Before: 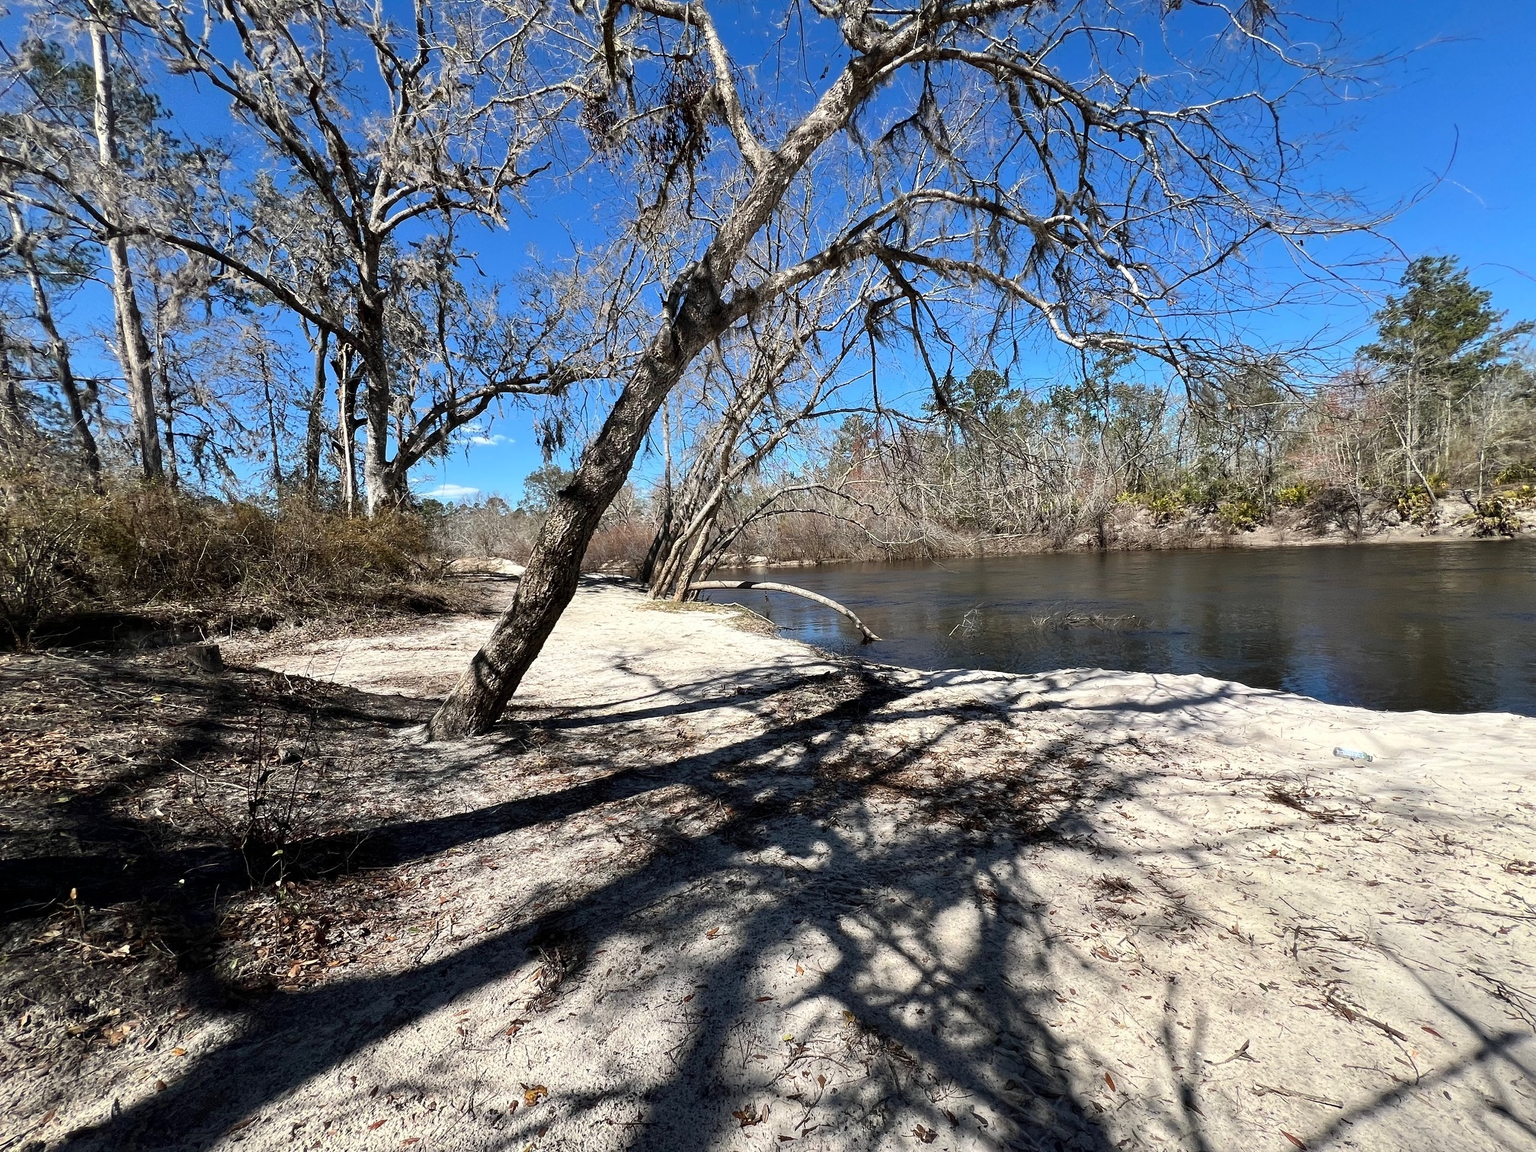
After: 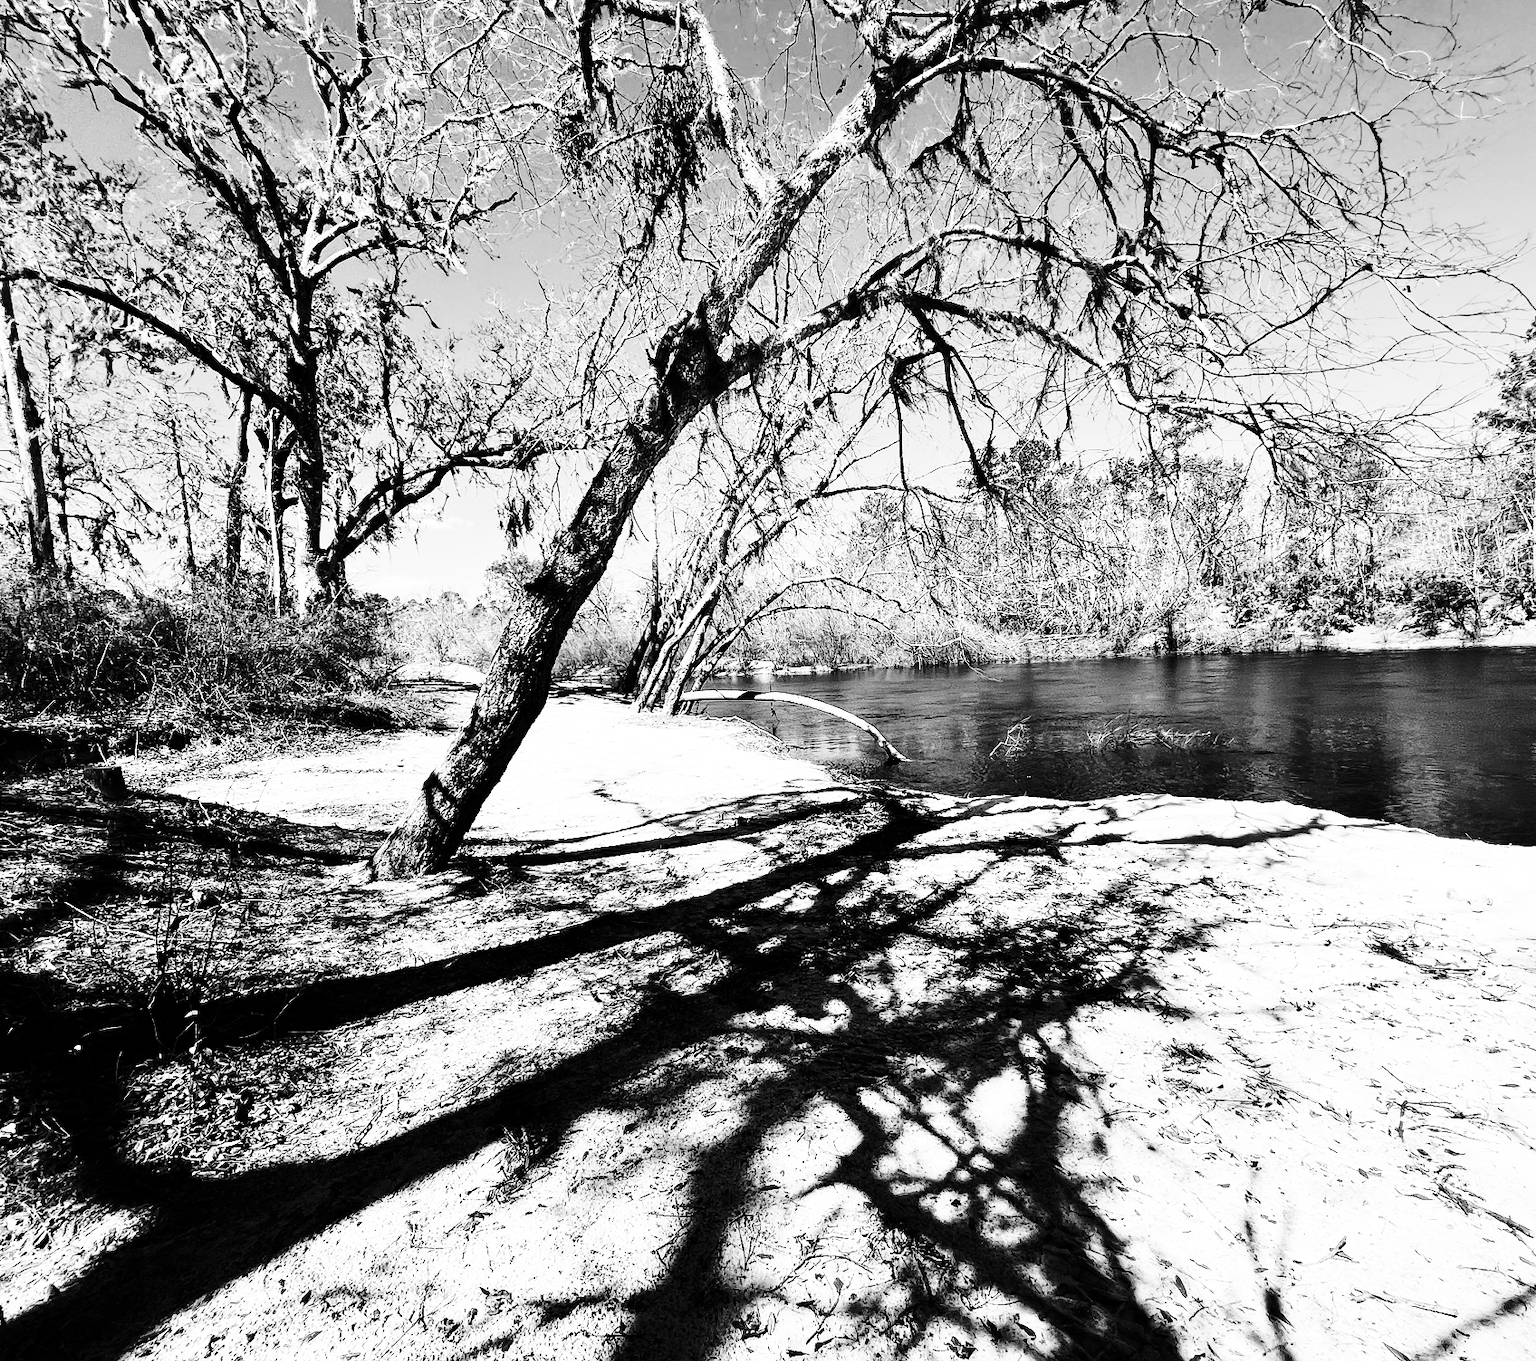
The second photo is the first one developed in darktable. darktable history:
crop: left 7.598%, right 7.873%
contrast brightness saturation: contrast 0.5, saturation -0.1
monochrome: on, module defaults
base curve: curves: ch0 [(0, 0) (0.028, 0.03) (0.121, 0.232) (0.46, 0.748) (0.859, 0.968) (1, 1)], preserve colors none
